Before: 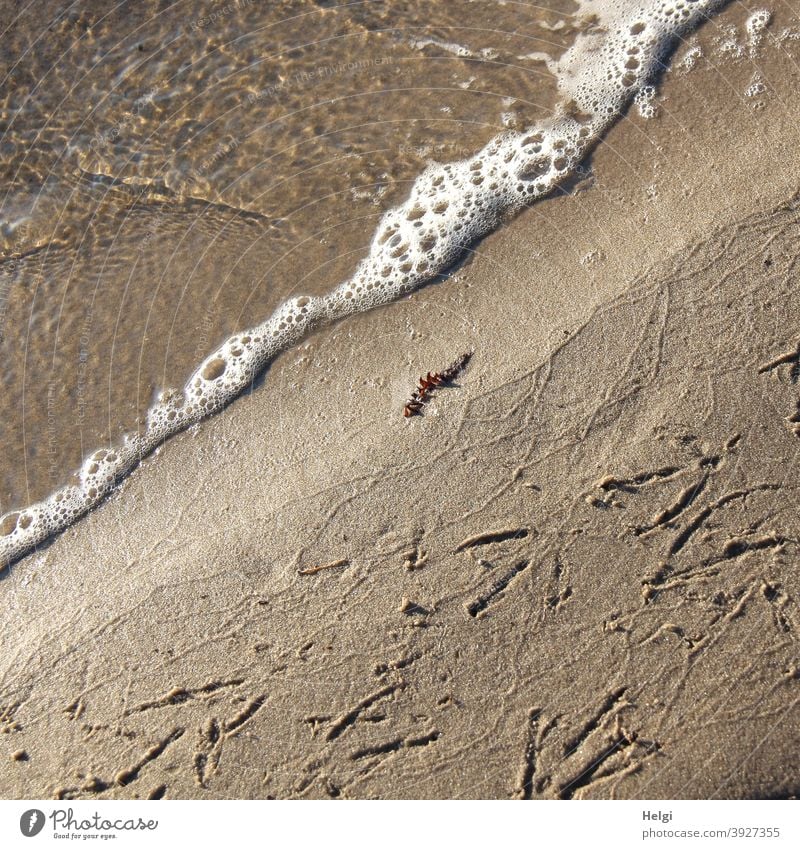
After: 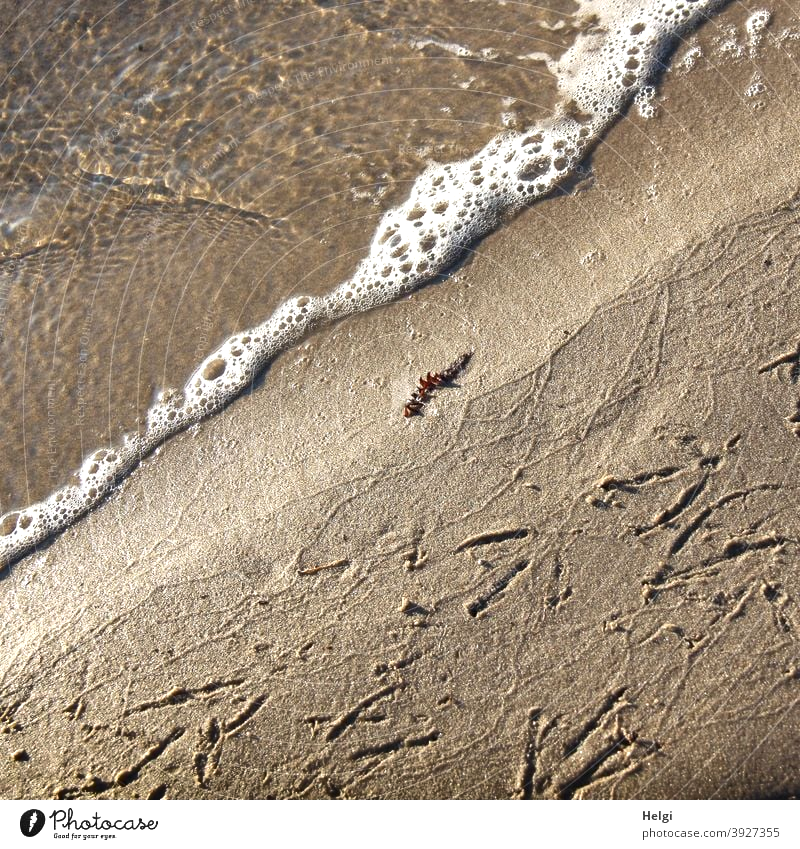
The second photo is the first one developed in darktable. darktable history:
base curve: curves: ch0 [(0, 0) (0.303, 0.277) (1, 1)]
shadows and highlights: shadows 5, soften with gaussian
white balance: emerald 1
exposure: exposure 0.4 EV, compensate highlight preservation false
